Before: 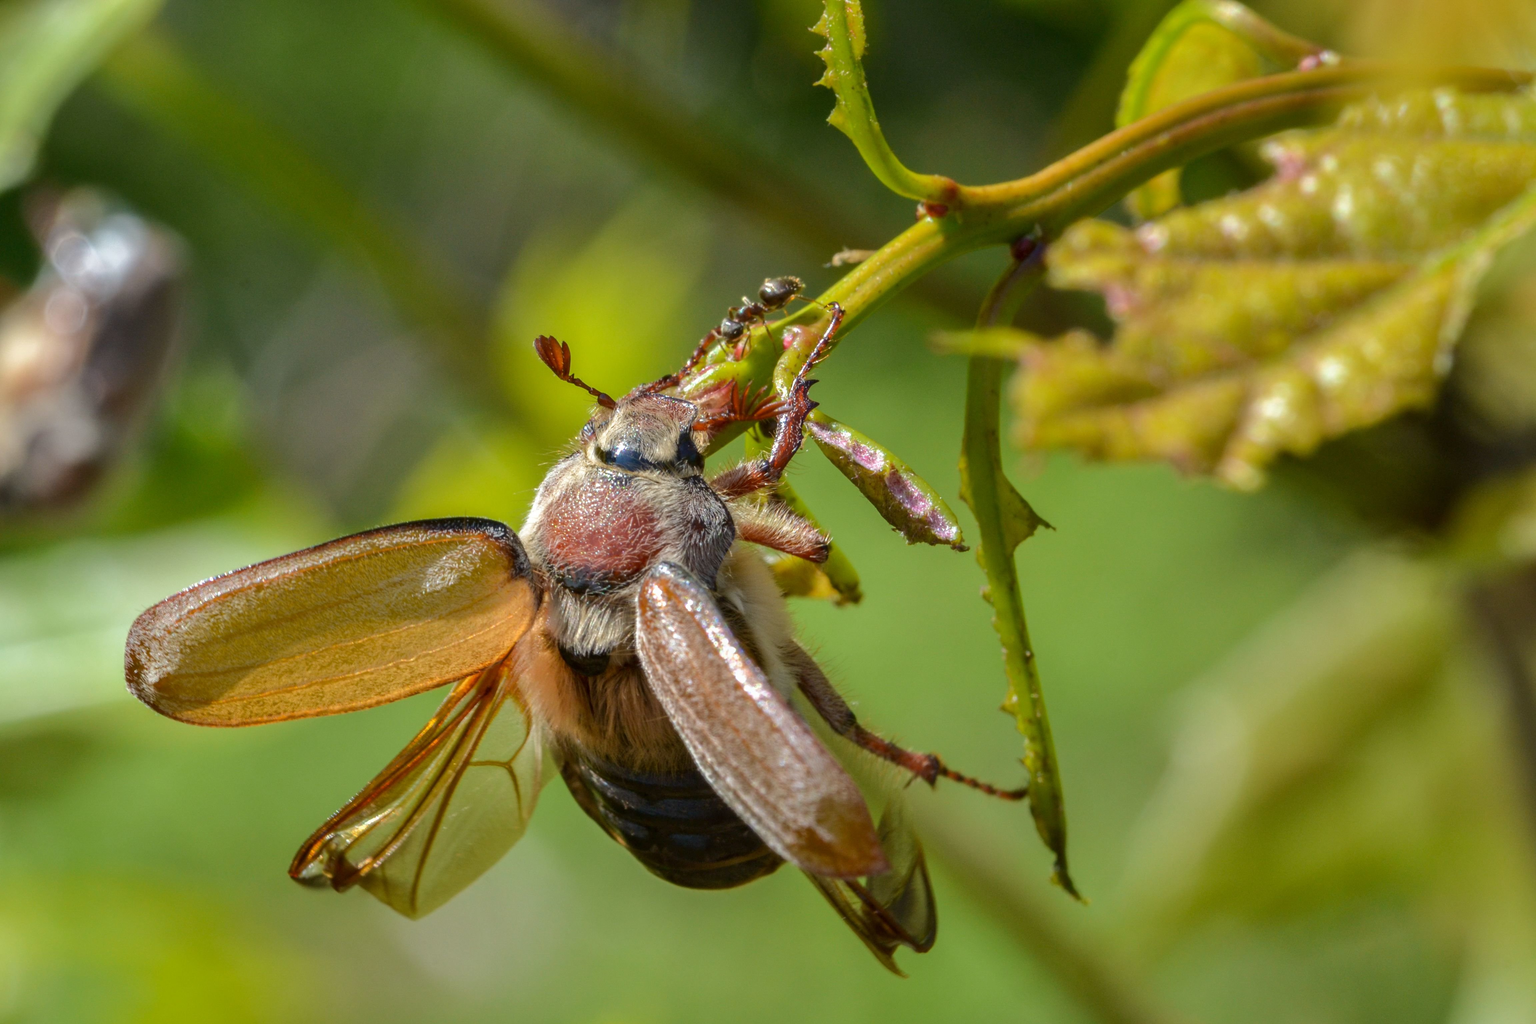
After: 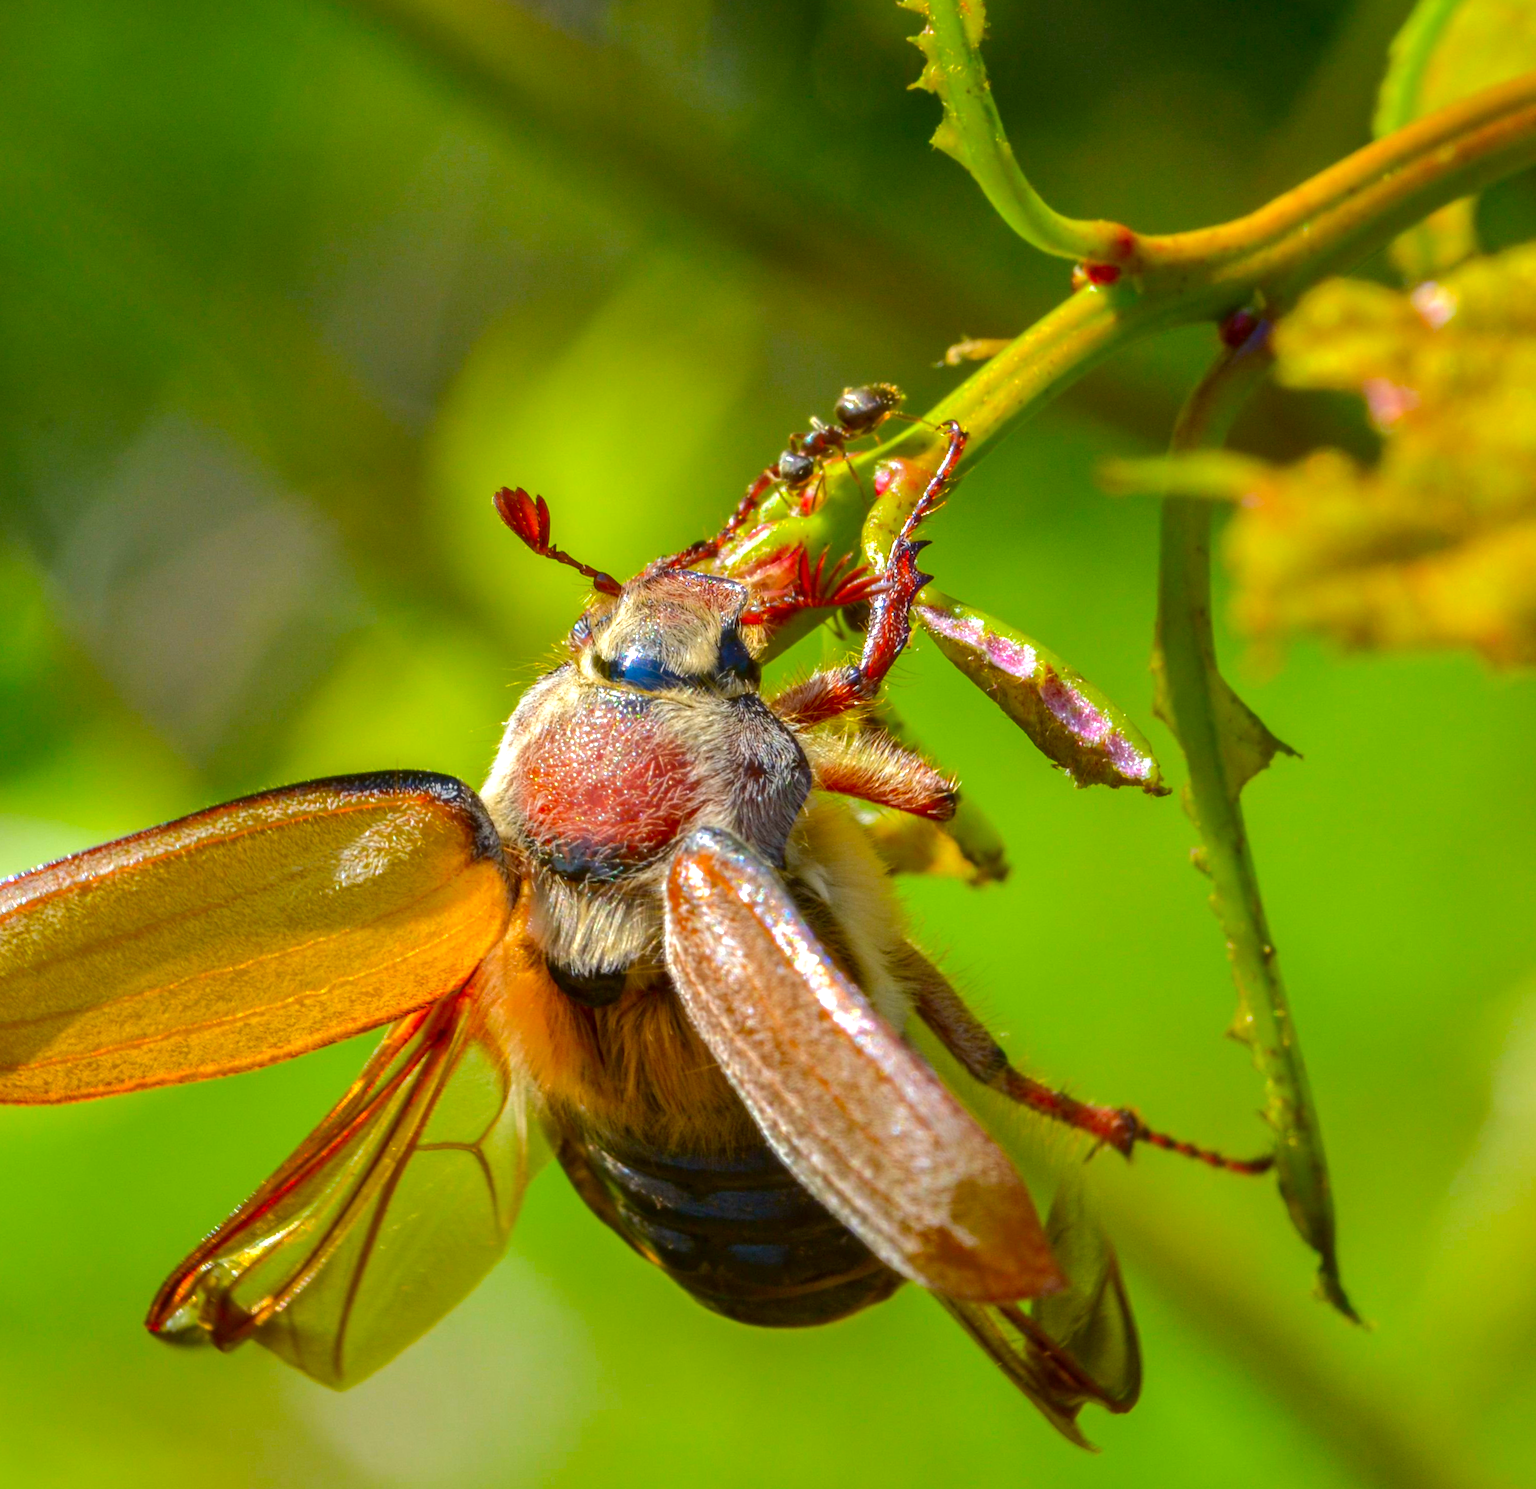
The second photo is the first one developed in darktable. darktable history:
rotate and perspective: rotation -2°, crop left 0.022, crop right 0.978, crop top 0.049, crop bottom 0.951
crop and rotate: left 12.673%, right 20.66%
exposure: exposure 0.376 EV, compensate highlight preservation false
color contrast: green-magenta contrast 1.55, blue-yellow contrast 1.83
